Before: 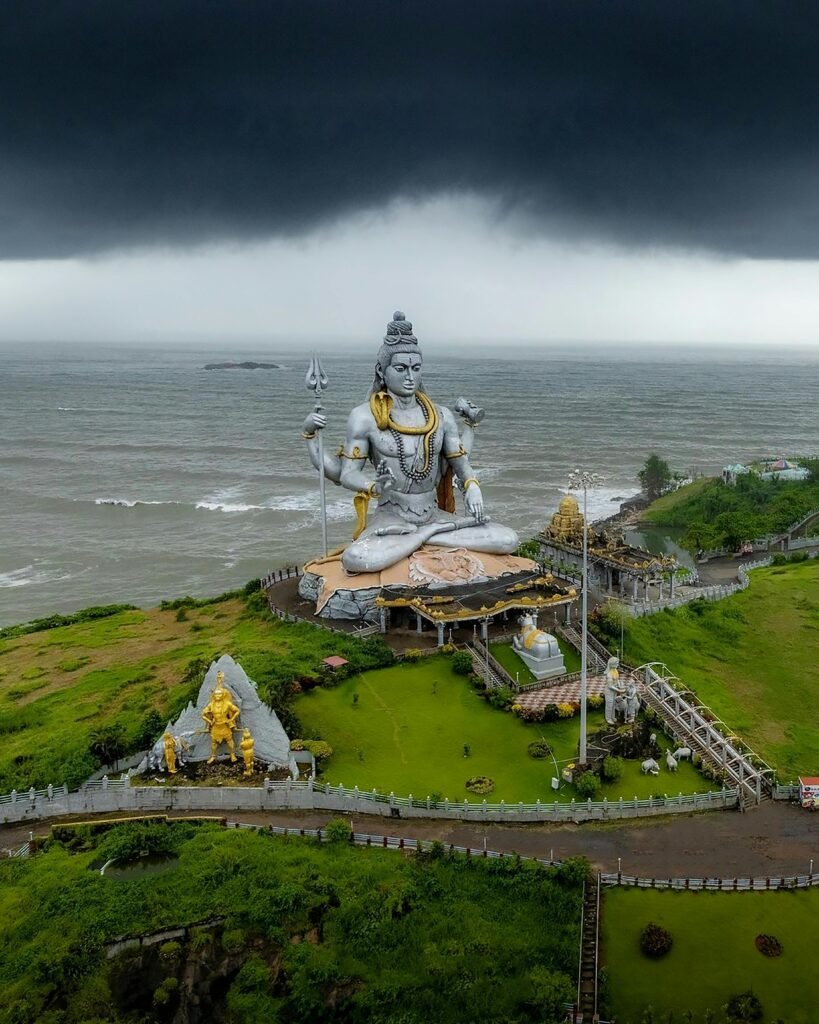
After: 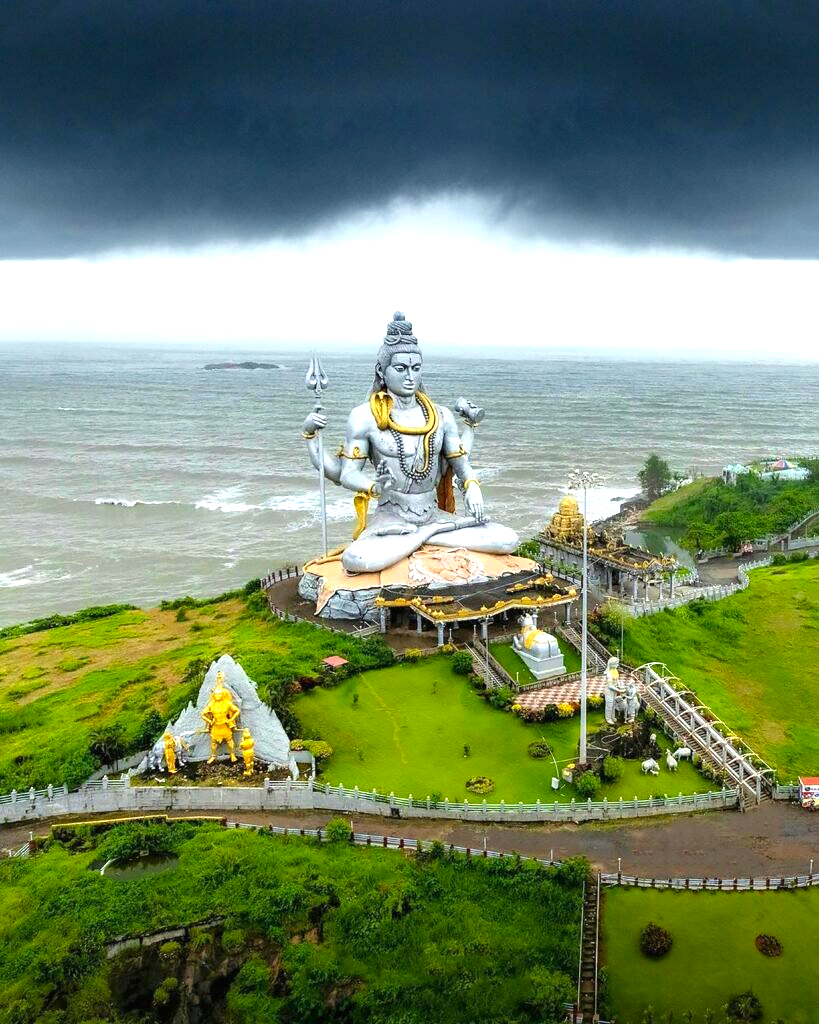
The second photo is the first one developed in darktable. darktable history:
exposure: black level correction 0, exposure 1.2 EV, compensate exposure bias true, compensate highlight preservation false
tone equalizer: on, module defaults
color zones: curves: ch0 [(0, 0.613) (0.01, 0.613) (0.245, 0.448) (0.498, 0.529) (0.642, 0.665) (0.879, 0.777) (0.99, 0.613)]; ch1 [(0, 0) (0.143, 0) (0.286, 0) (0.429, 0) (0.571, 0) (0.714, 0) (0.857, 0)], mix -121.96%
